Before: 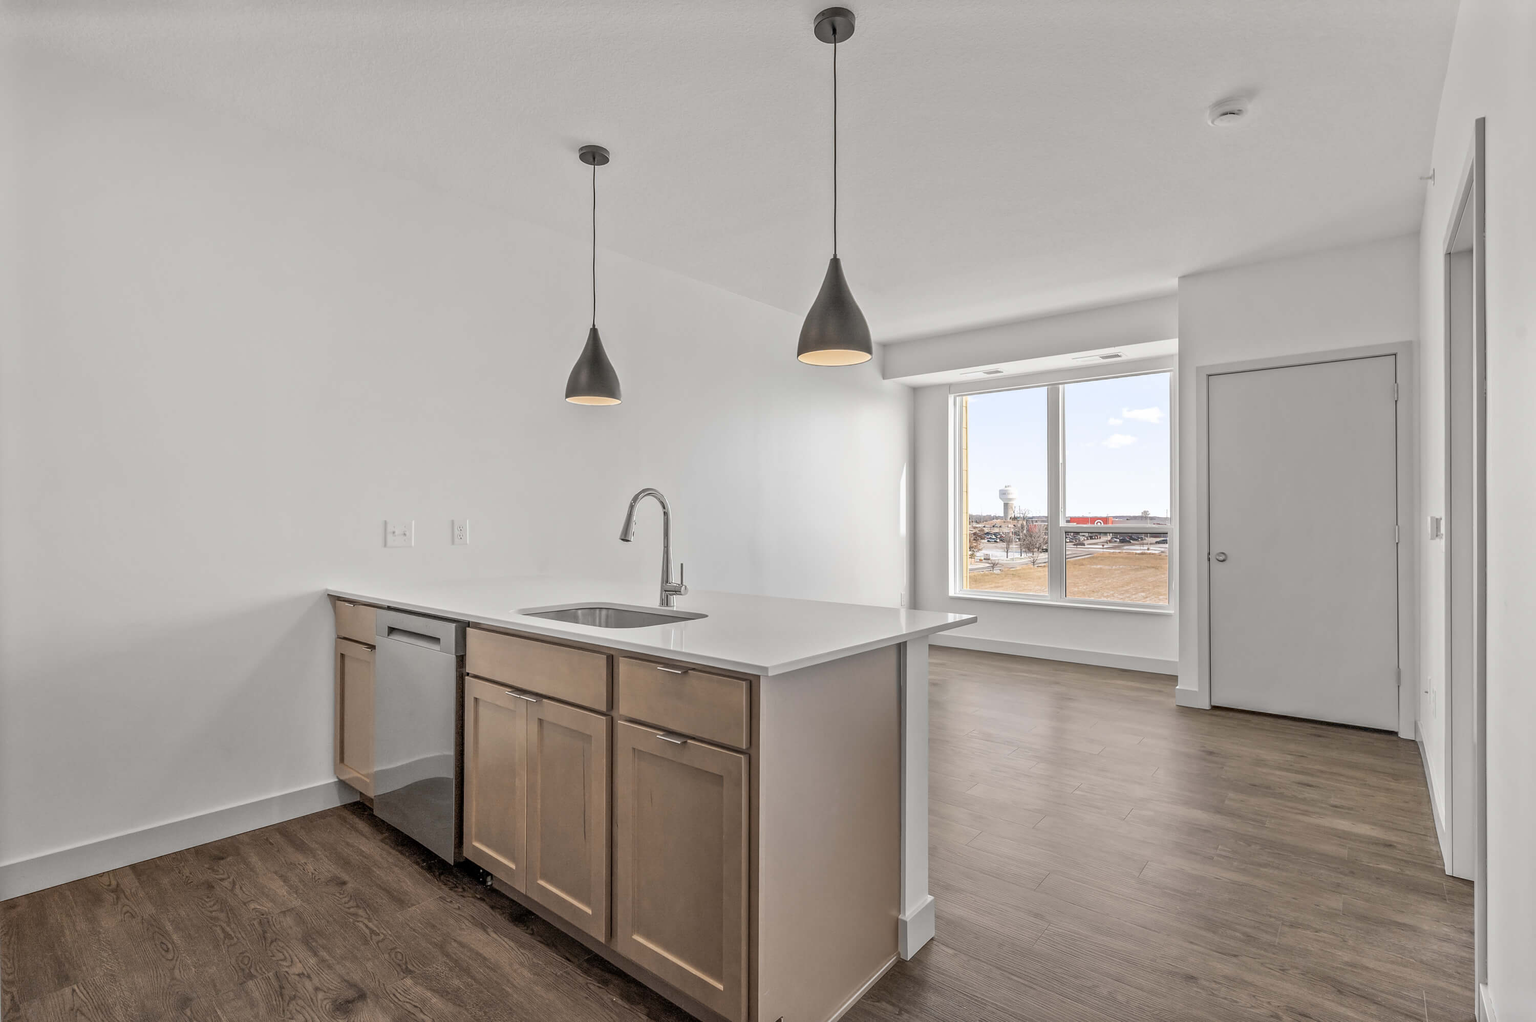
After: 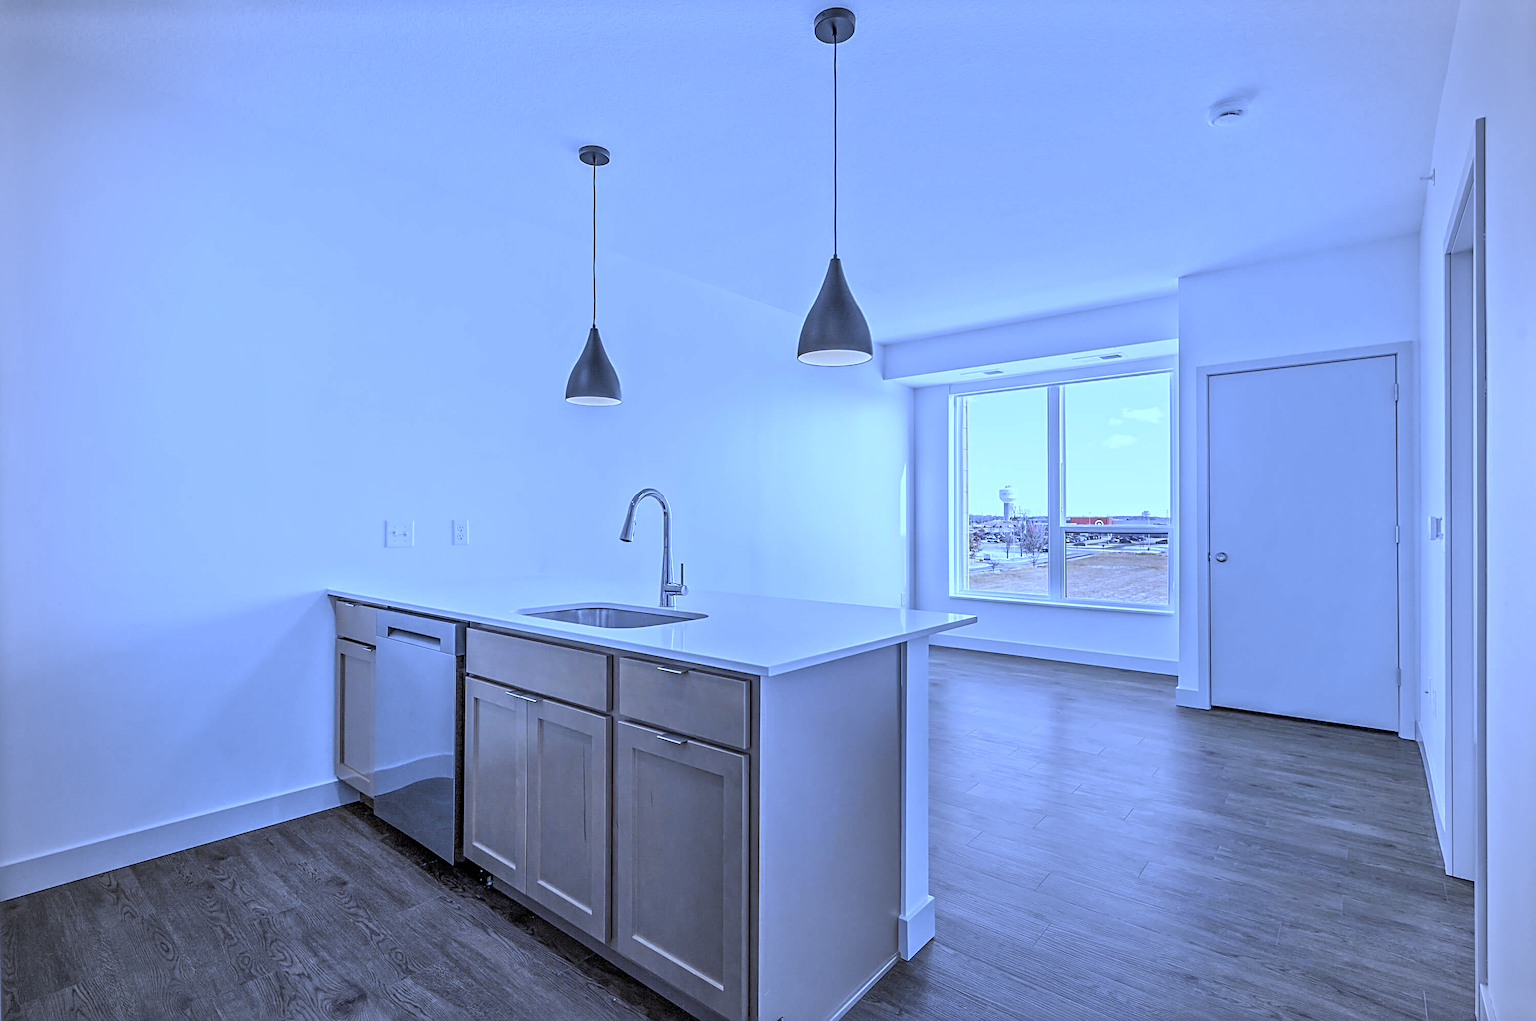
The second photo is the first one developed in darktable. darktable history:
sharpen: radius 4
white balance: red 0.766, blue 1.537
vignetting: on, module defaults
